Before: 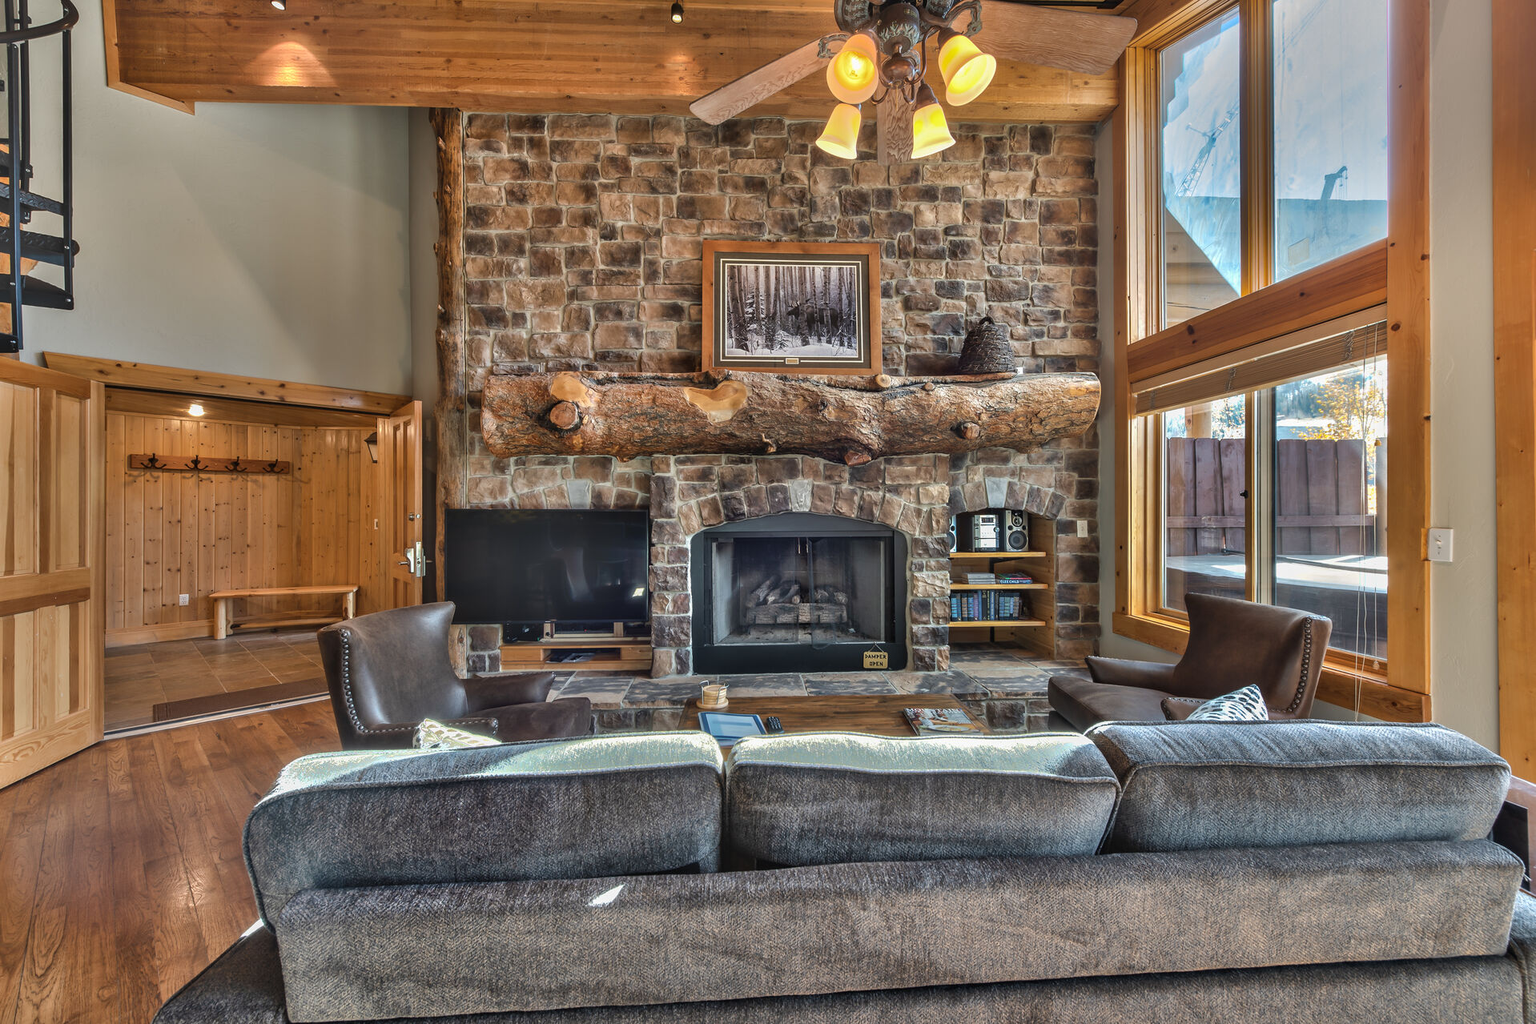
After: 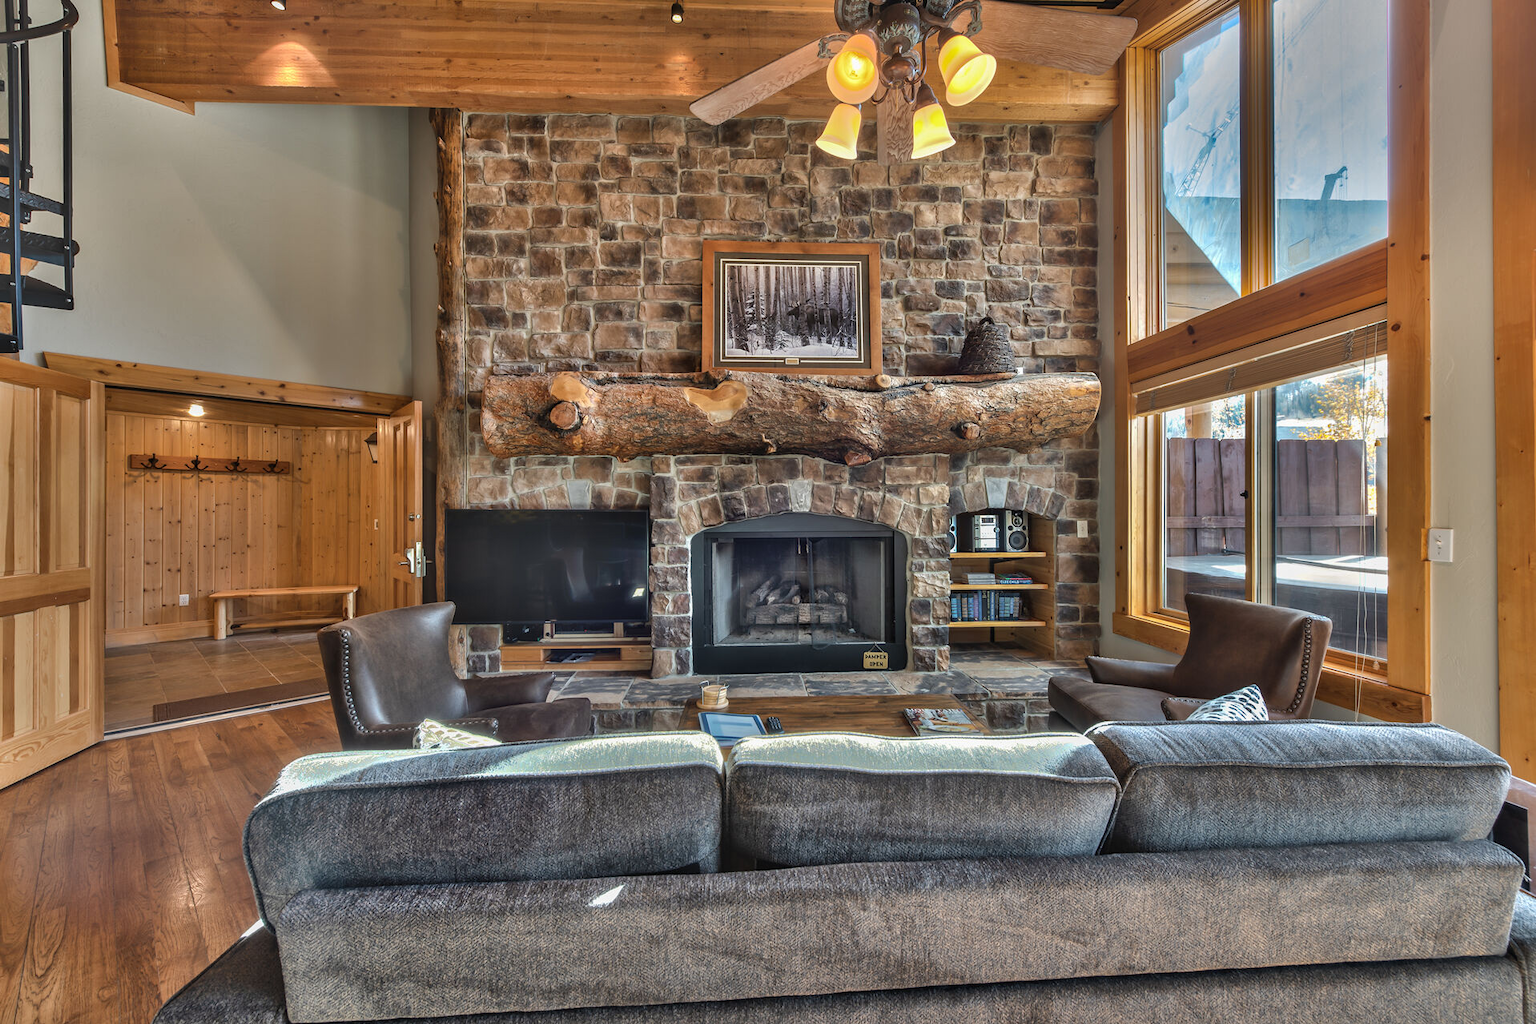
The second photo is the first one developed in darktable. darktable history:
shadows and highlights: shadows 20.83, highlights -82.34, soften with gaussian
